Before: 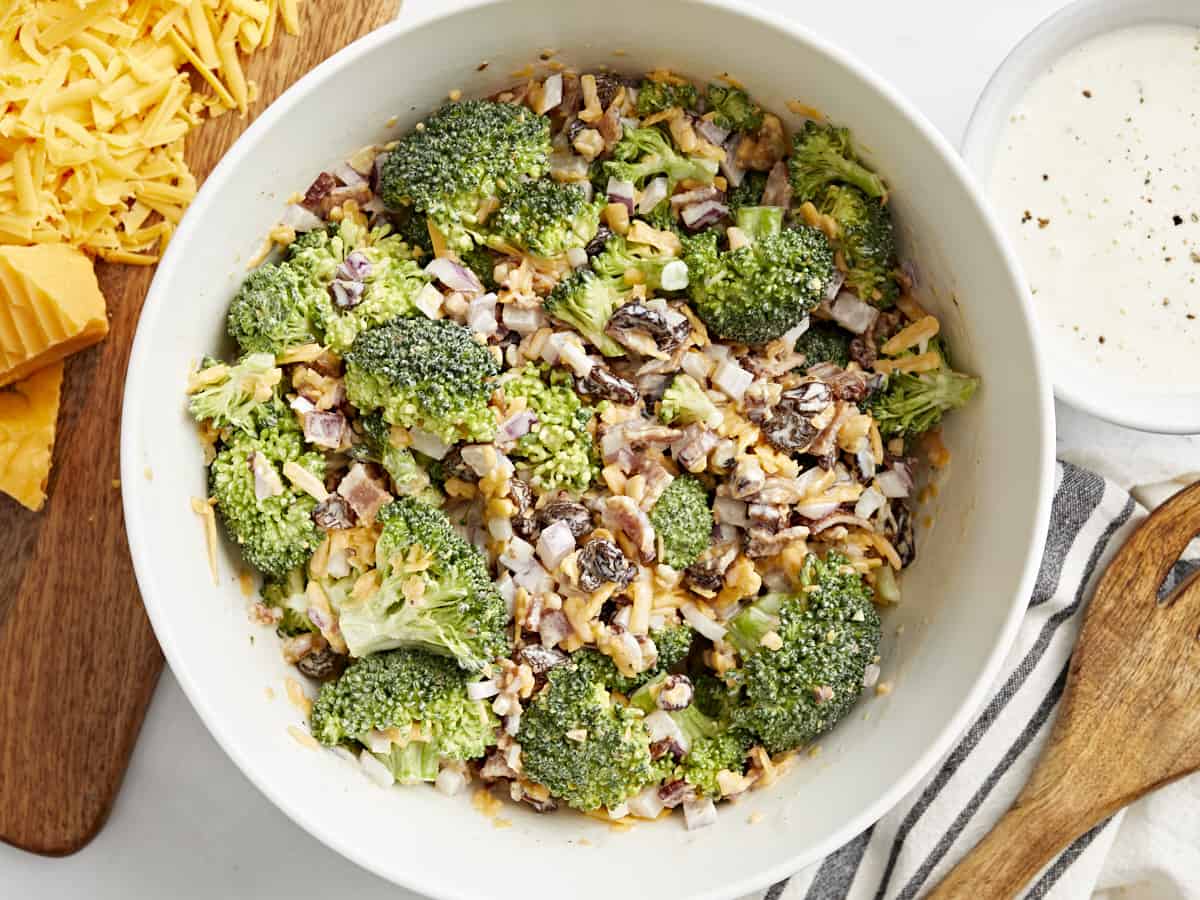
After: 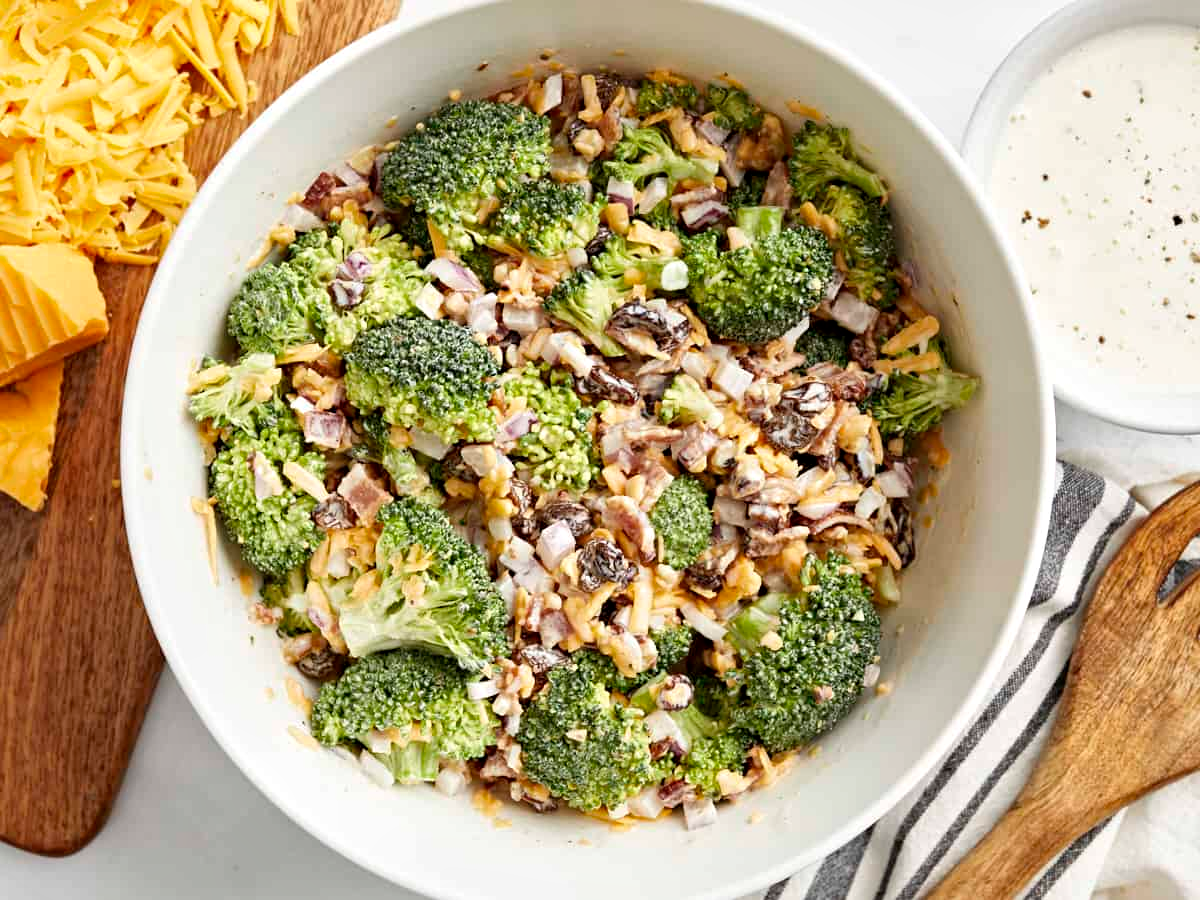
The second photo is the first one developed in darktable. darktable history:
local contrast: mode bilateral grid, contrast 20, coarseness 51, detail 130%, midtone range 0.2
base curve: curves: ch0 [(0, 0) (0.989, 0.992)], preserve colors none
